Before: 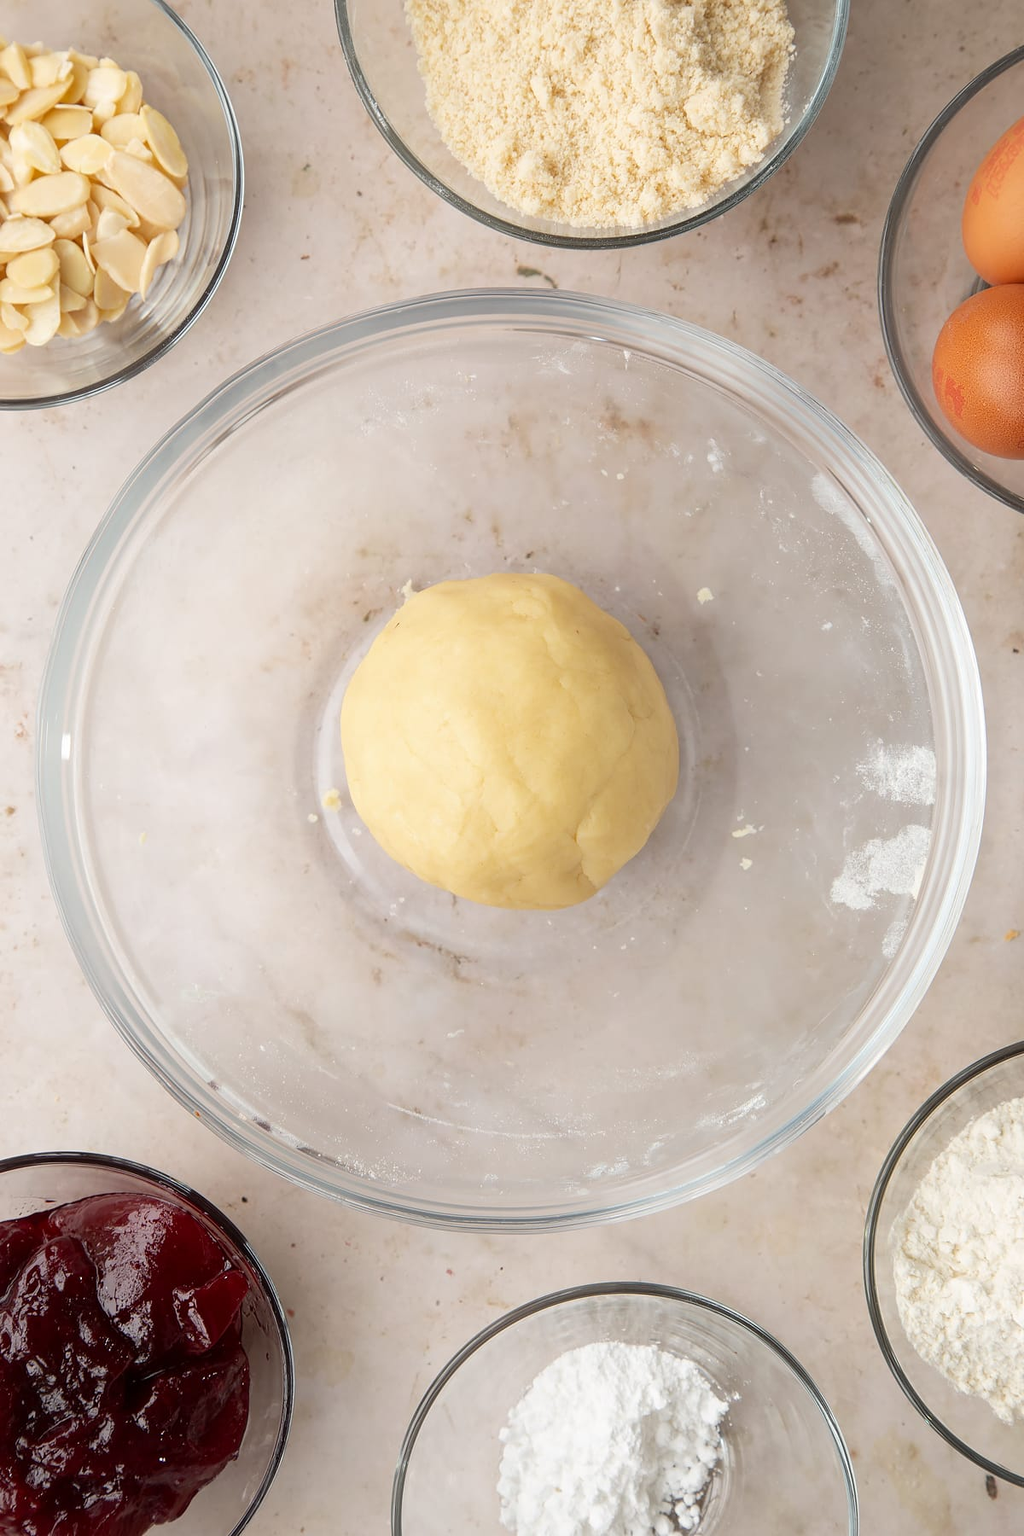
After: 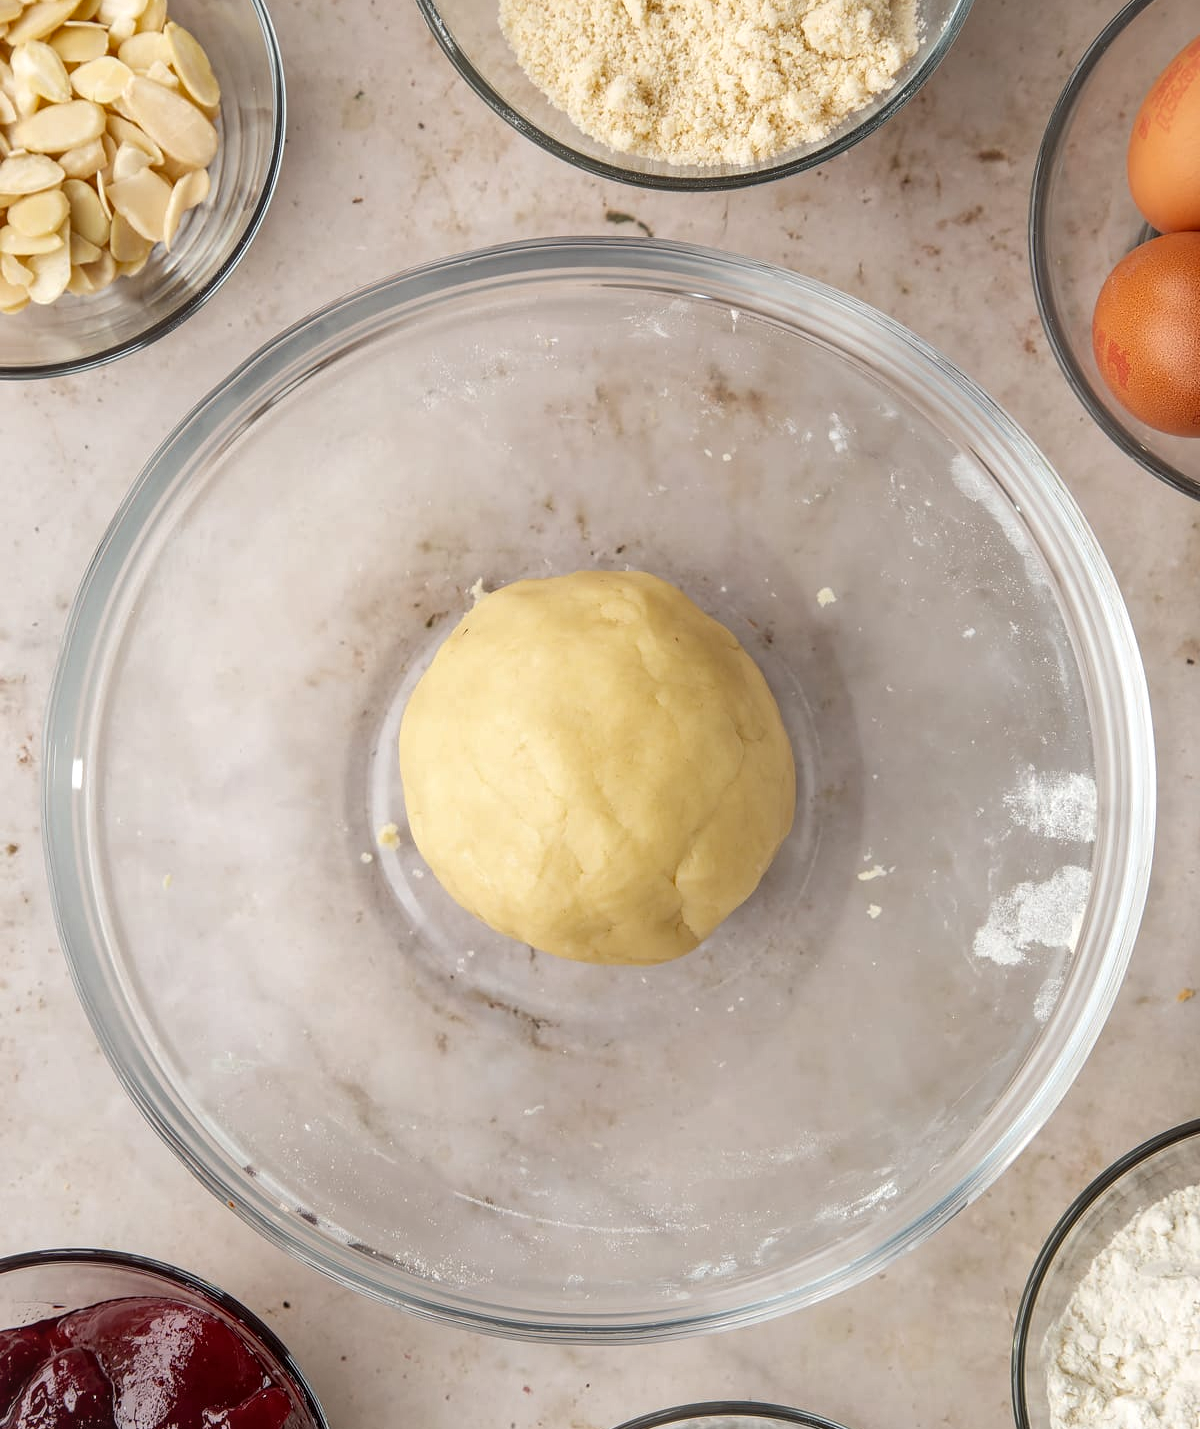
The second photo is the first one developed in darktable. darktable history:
local contrast: on, module defaults
crop and rotate: top 5.655%, bottom 14.94%
shadows and highlights: shadows 47.8, highlights -42.69, soften with gaussian
